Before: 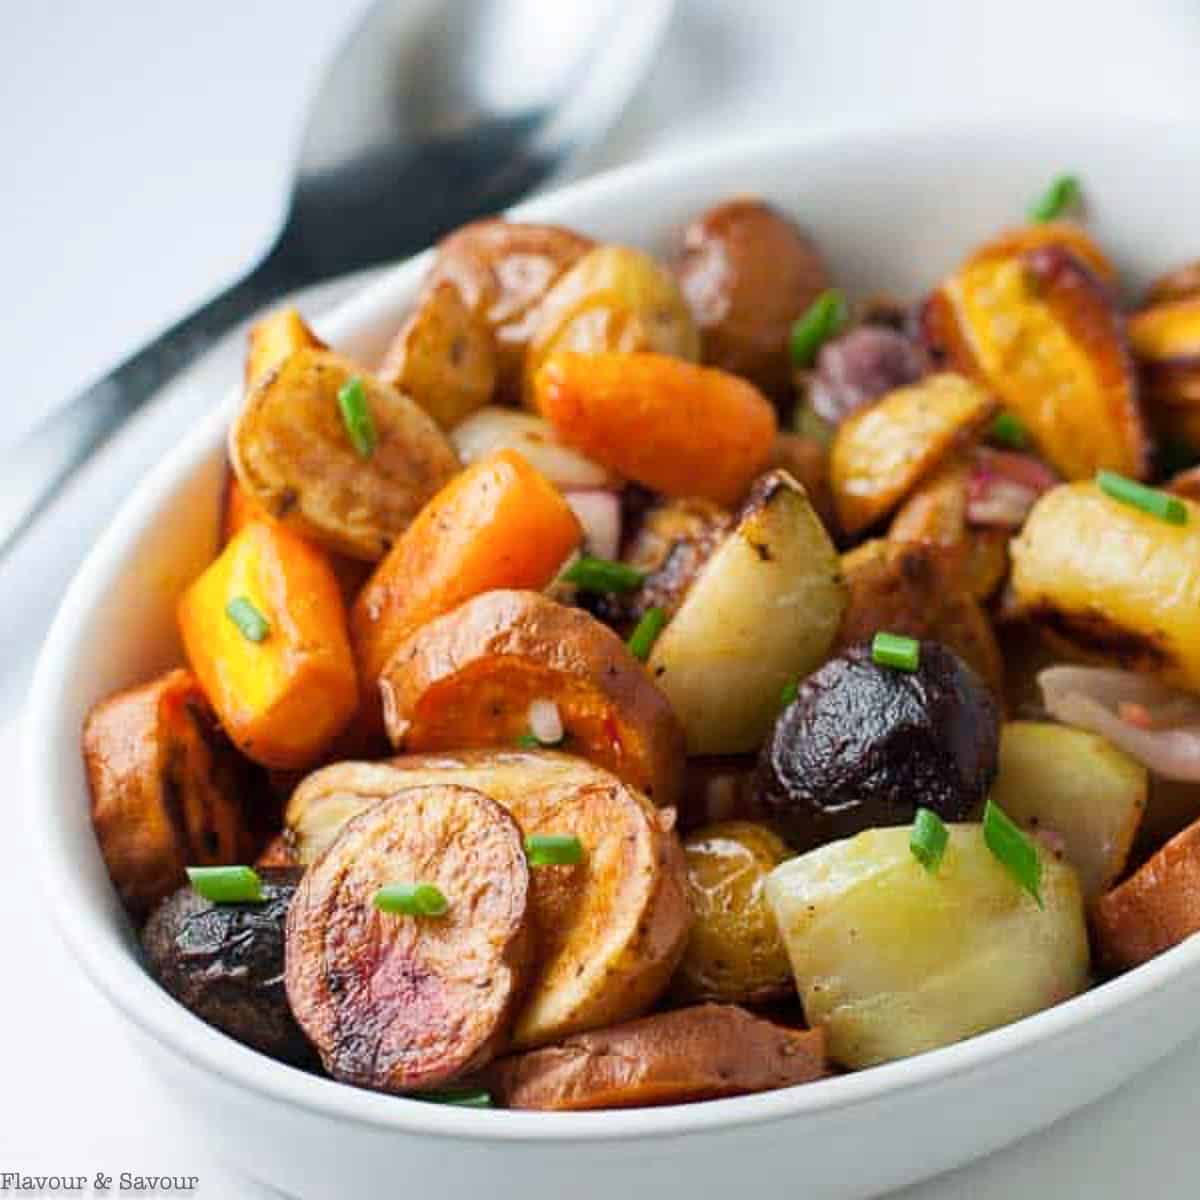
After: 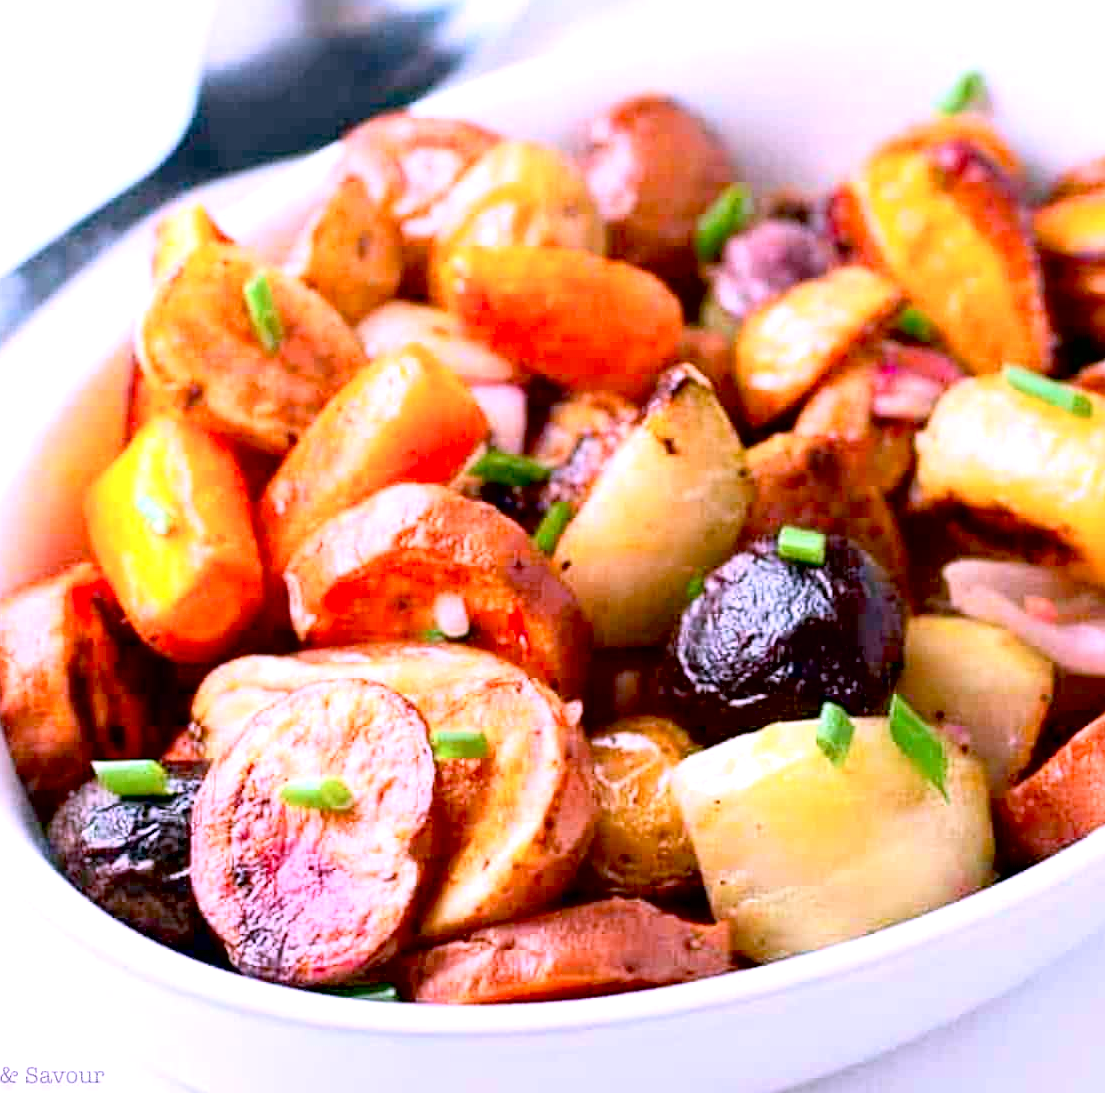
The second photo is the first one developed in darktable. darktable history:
color correction: highlights a* 15.23, highlights b* -25.28
exposure: black level correction 0.011, exposure 0.704 EV, compensate highlight preservation false
crop and rotate: left 7.892%, top 8.902%
contrast brightness saturation: contrast 0.195, brightness 0.157, saturation 0.217
